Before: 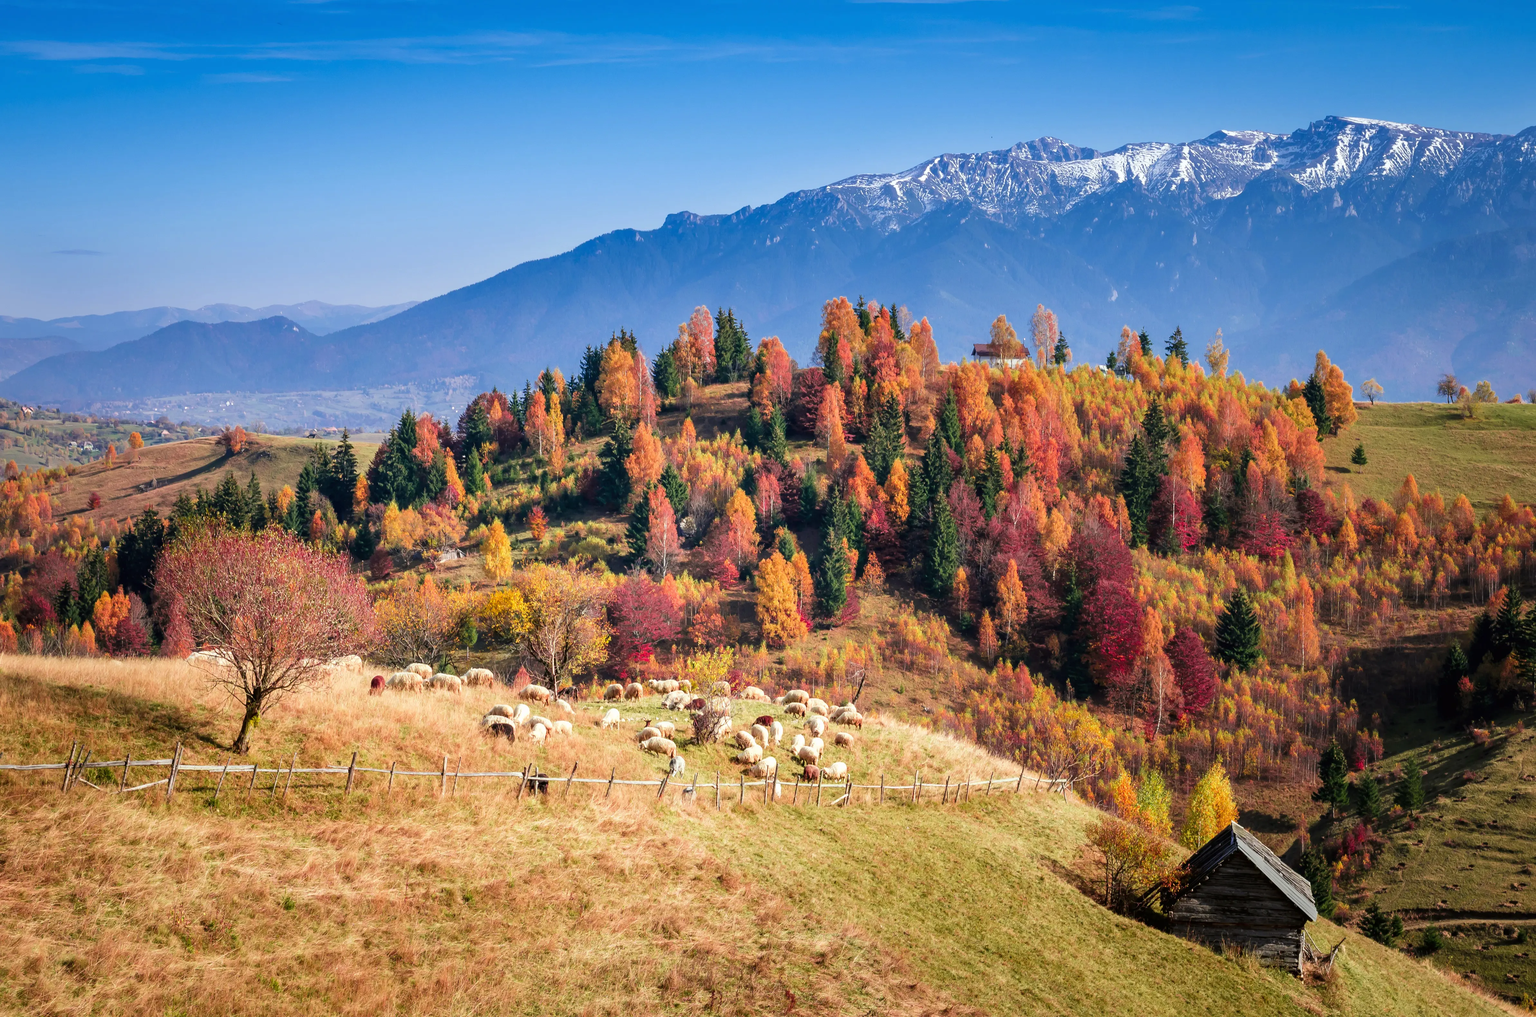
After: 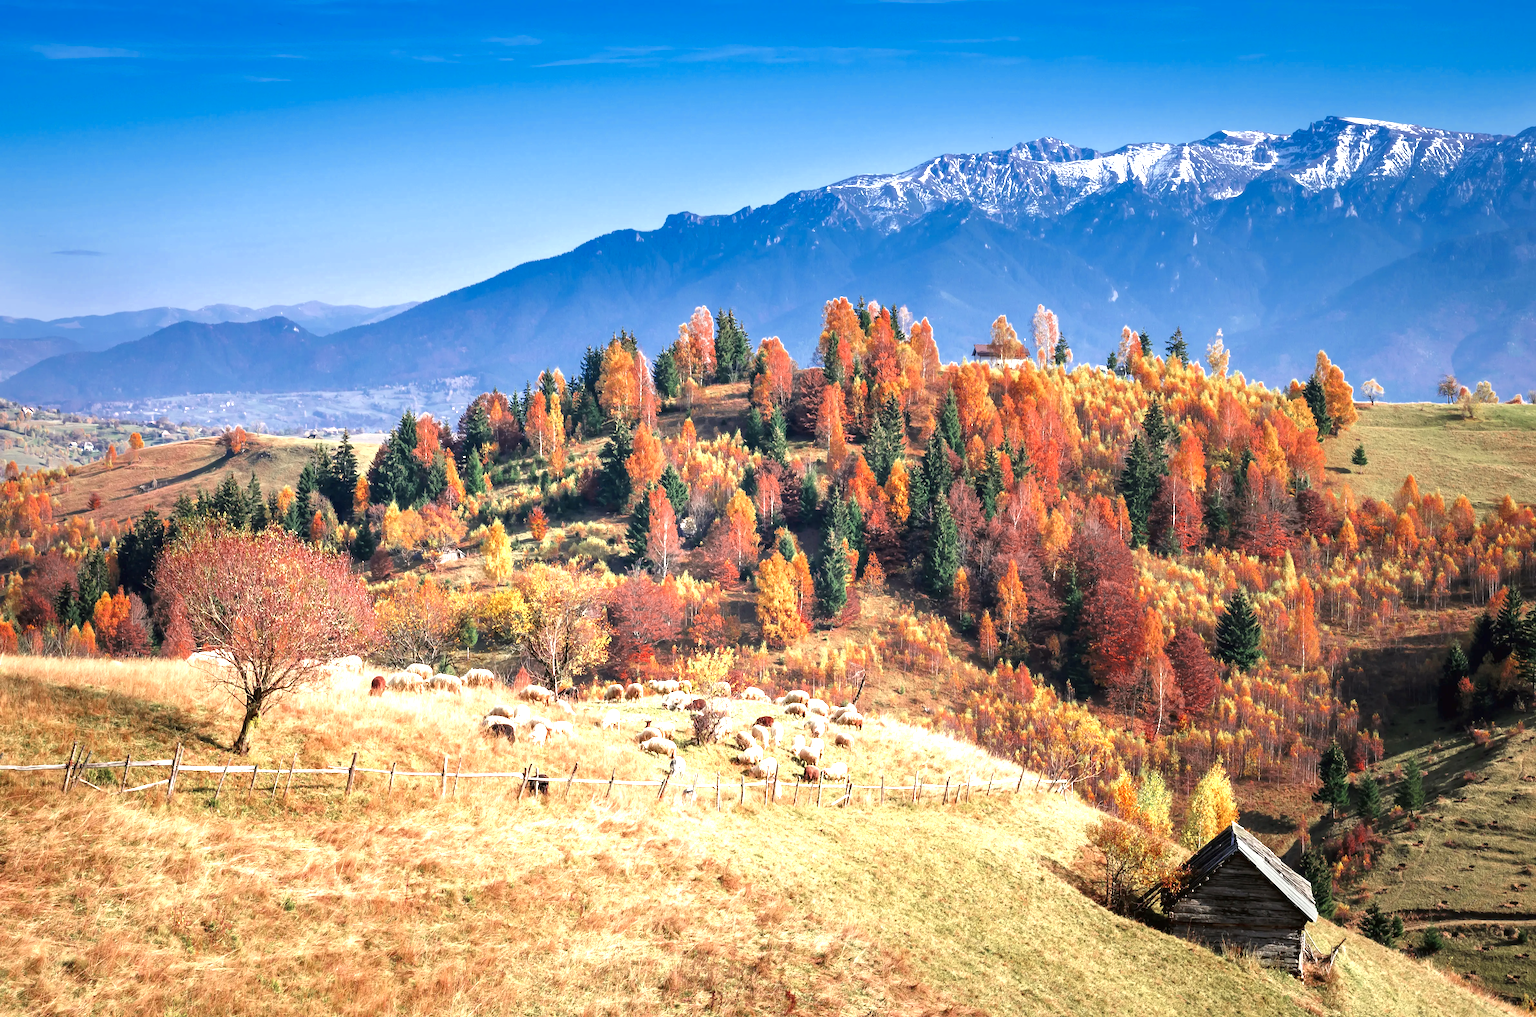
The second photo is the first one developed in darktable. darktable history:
color zones: curves: ch0 [(0, 0.5) (0.125, 0.4) (0.25, 0.5) (0.375, 0.4) (0.5, 0.4) (0.625, 0.35) (0.75, 0.35) (0.875, 0.5)]; ch1 [(0, 0.35) (0.125, 0.45) (0.25, 0.35) (0.375, 0.35) (0.5, 0.35) (0.625, 0.35) (0.75, 0.45) (0.875, 0.35)]; ch2 [(0, 0.6) (0.125, 0.5) (0.25, 0.5) (0.375, 0.6) (0.5, 0.6) (0.625, 0.5) (0.75, 0.5) (0.875, 0.5)]
exposure: exposure 1.159 EV, compensate highlight preservation false
